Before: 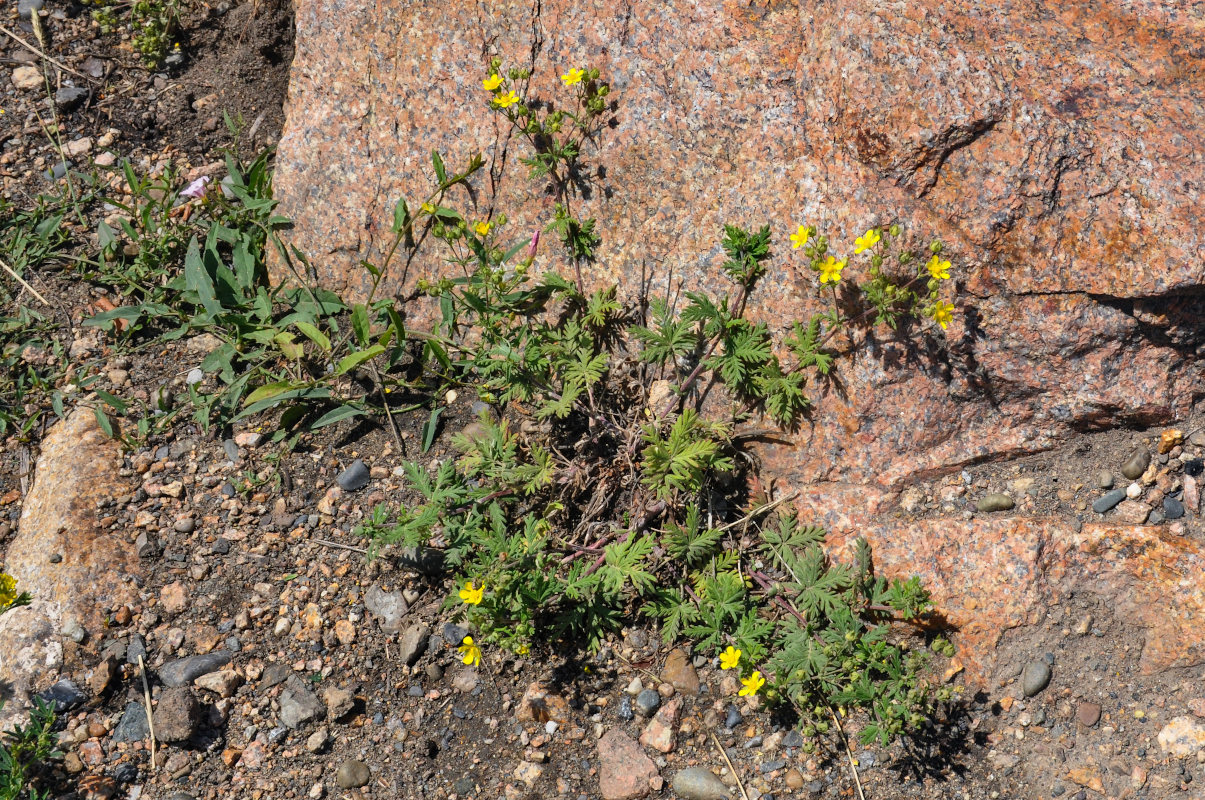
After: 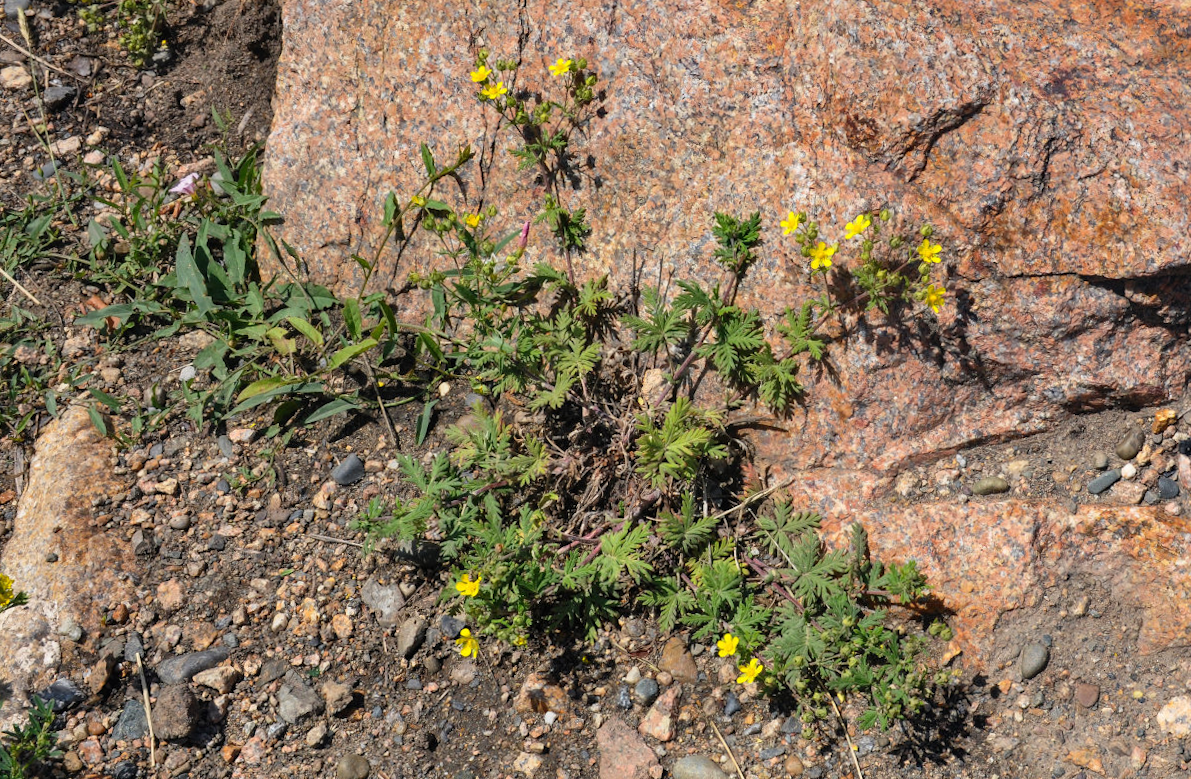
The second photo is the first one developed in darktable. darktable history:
white balance: red 1.009, blue 0.985
rotate and perspective: rotation -1°, crop left 0.011, crop right 0.989, crop top 0.025, crop bottom 0.975
